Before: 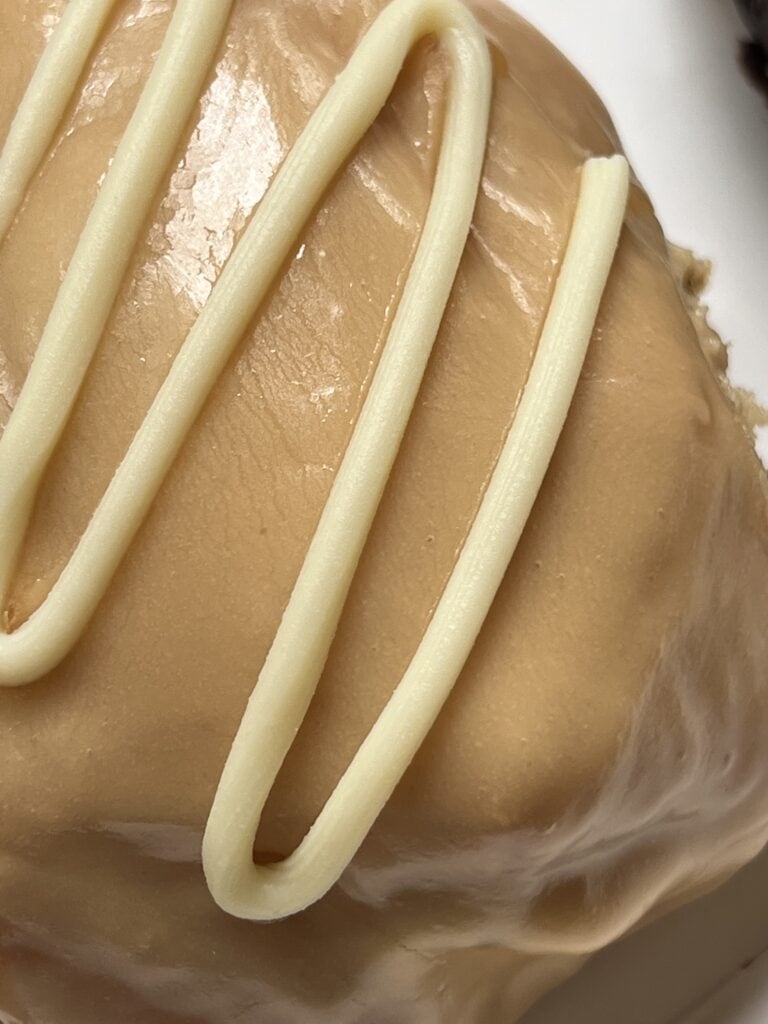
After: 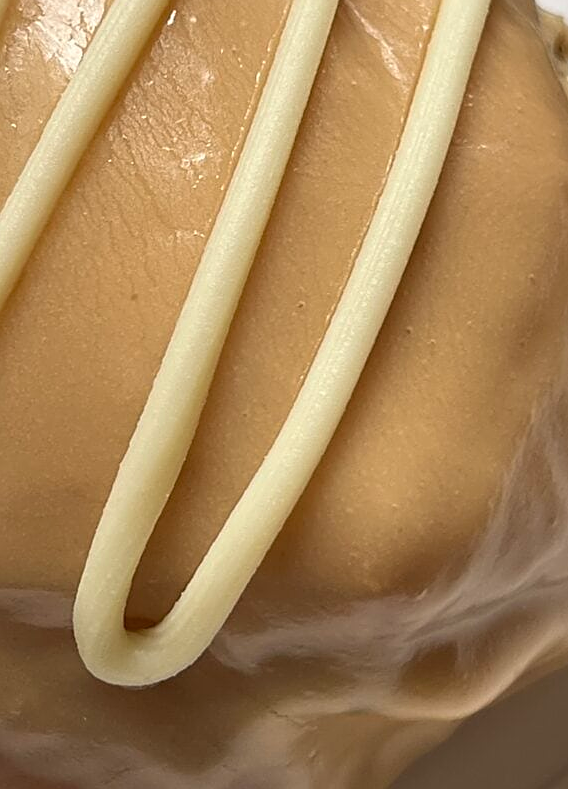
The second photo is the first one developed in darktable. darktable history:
sharpen: on, module defaults
crop: left 16.871%, top 22.857%, right 9.116%
